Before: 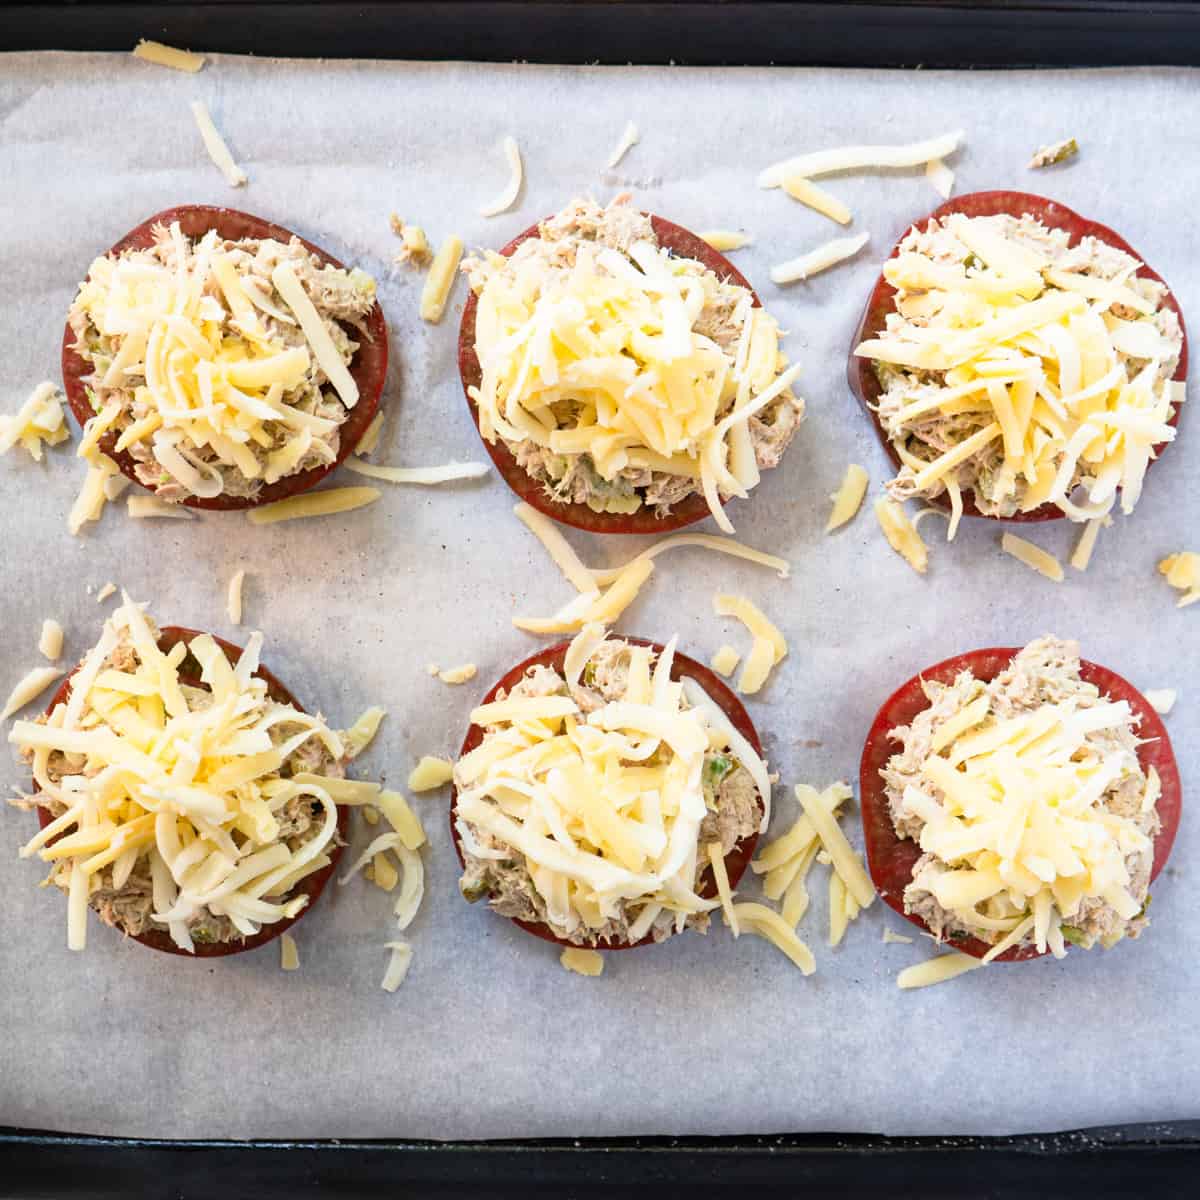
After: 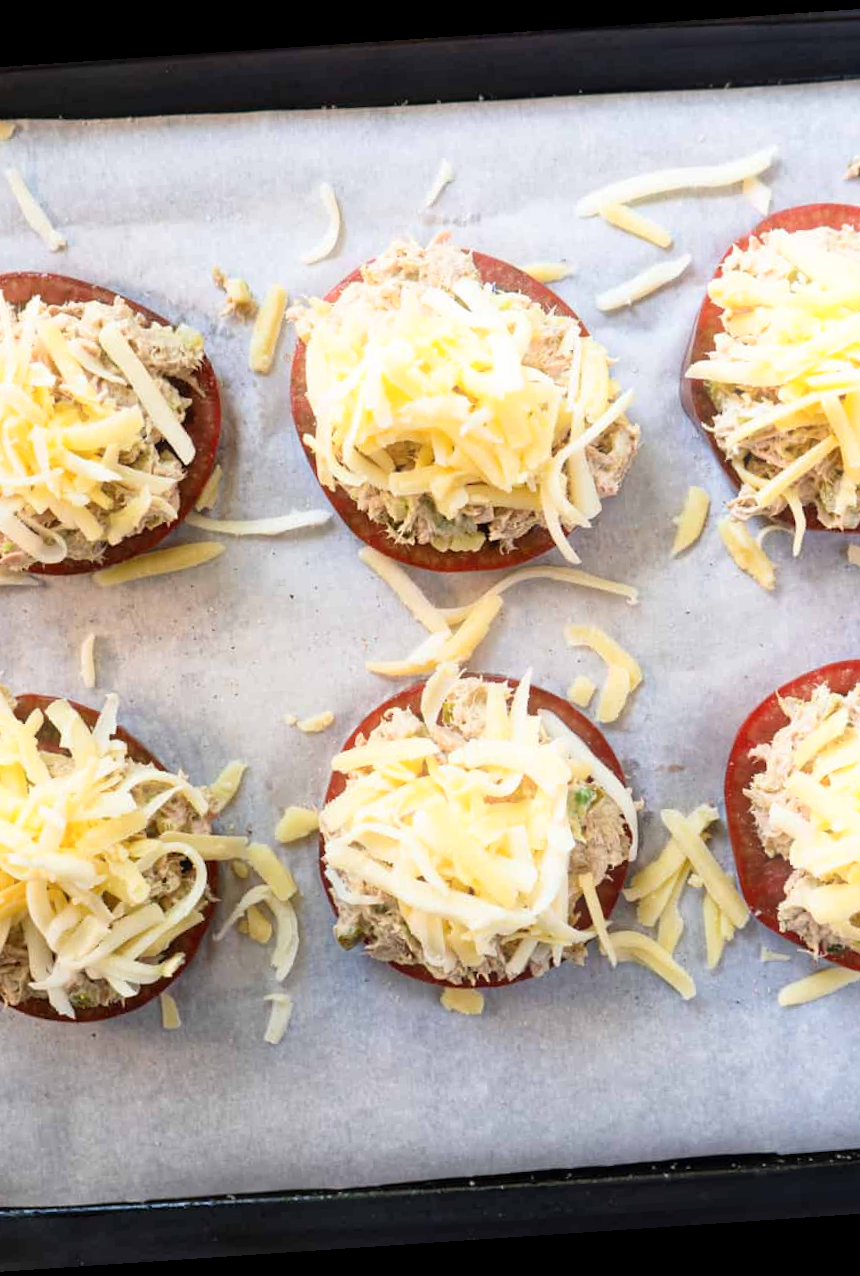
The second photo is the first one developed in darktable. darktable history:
bloom: size 9%, threshold 100%, strength 7%
crop and rotate: left 15.055%, right 18.278%
rotate and perspective: rotation -4.2°, shear 0.006, automatic cropping off
